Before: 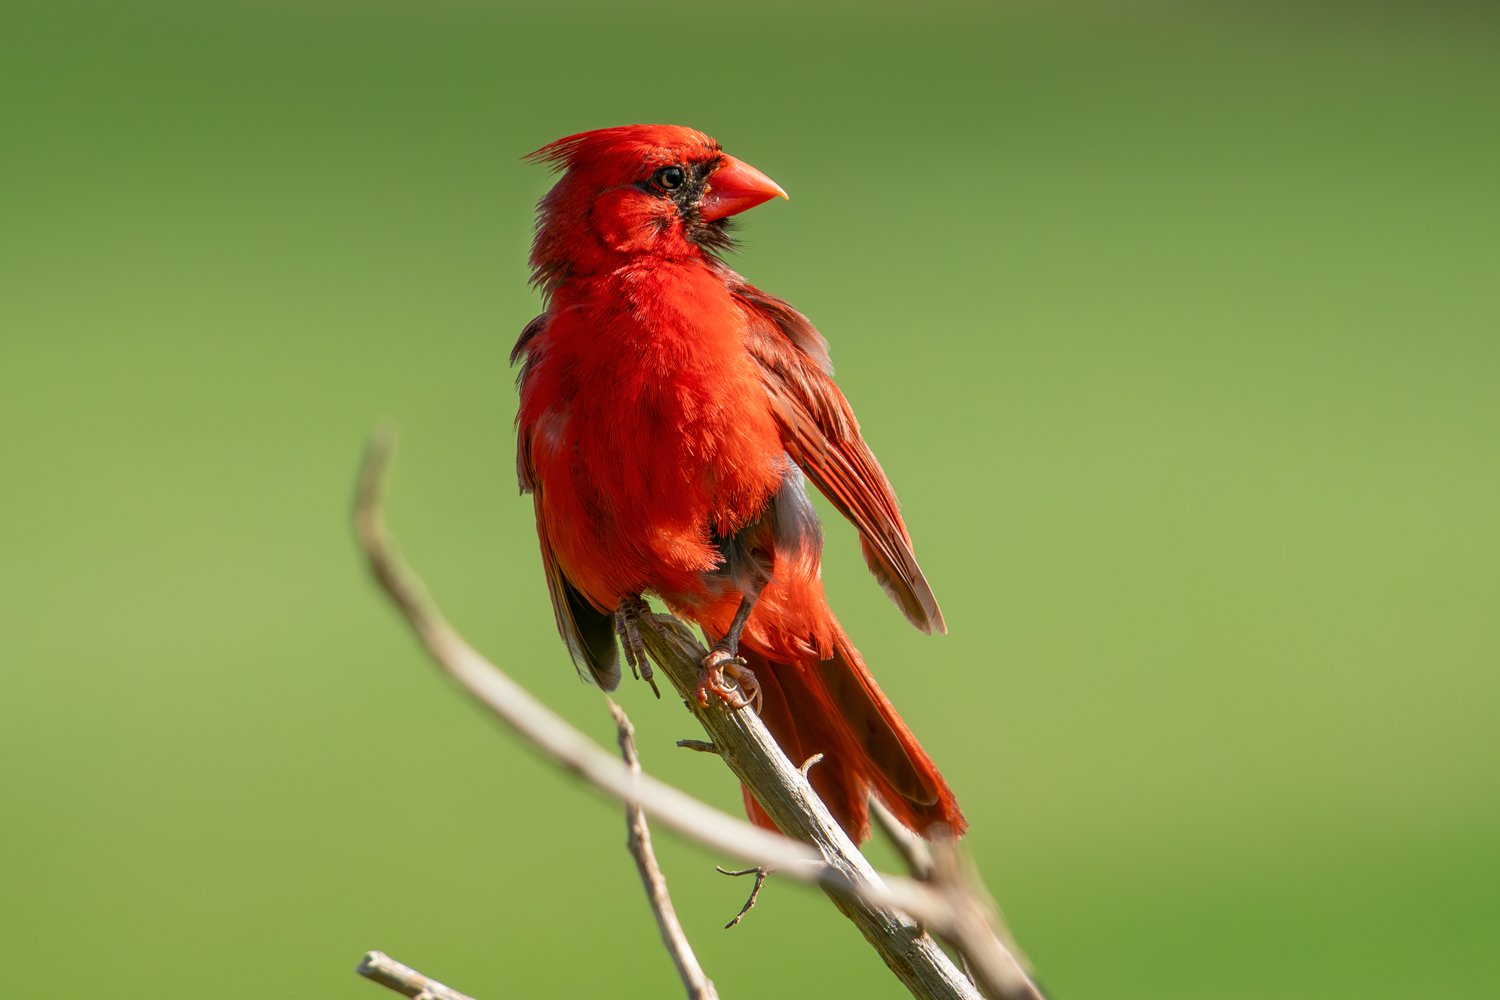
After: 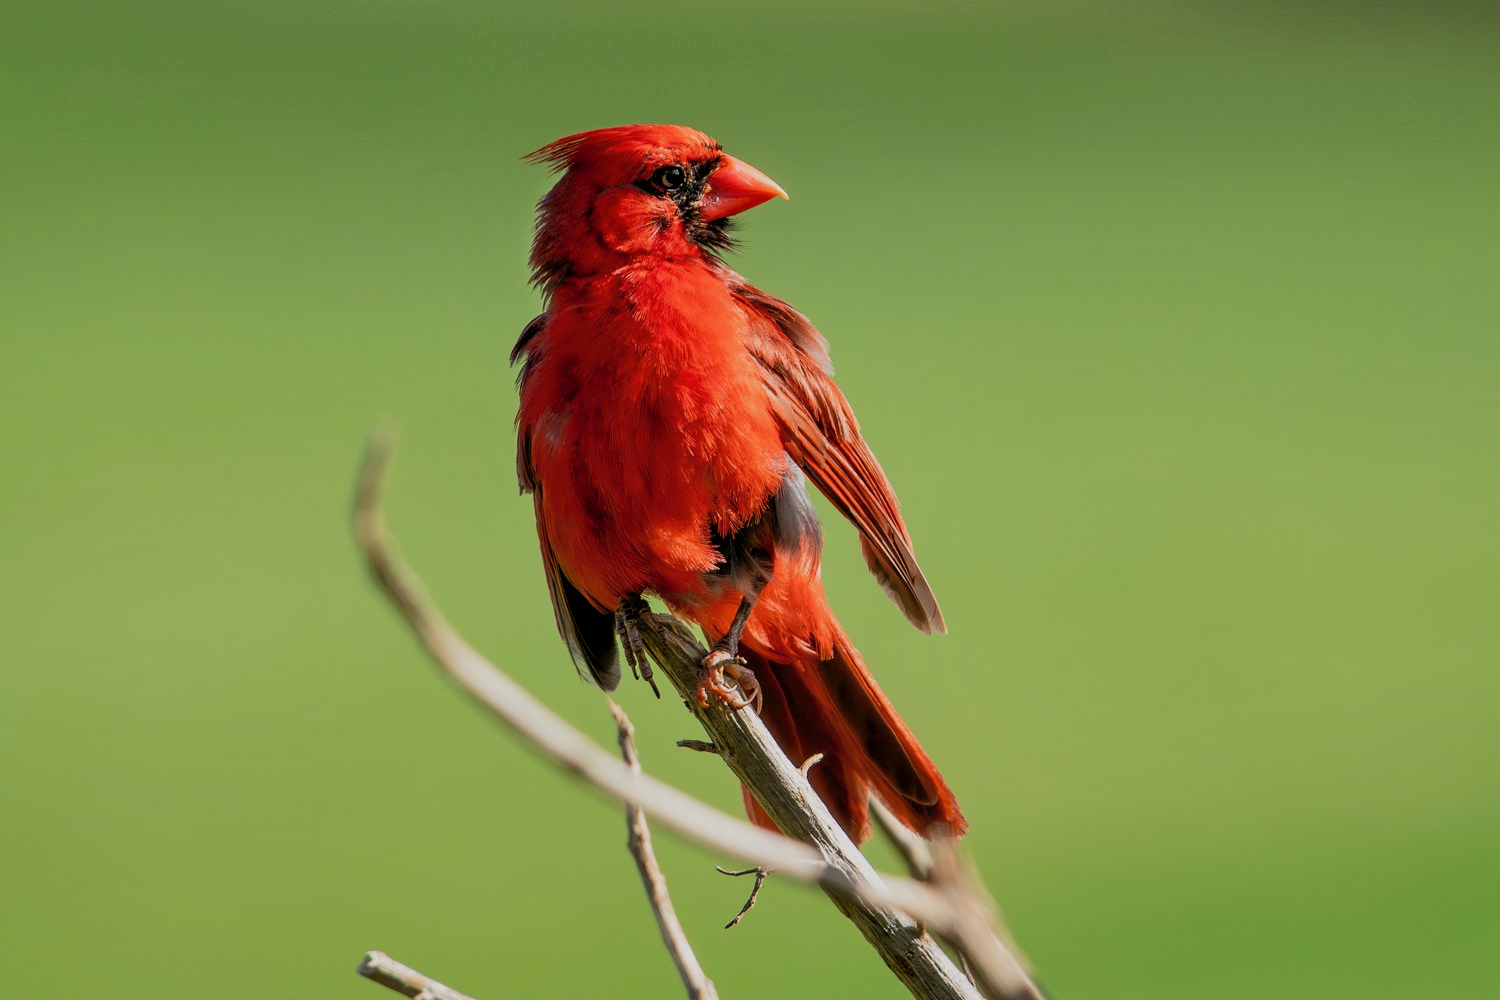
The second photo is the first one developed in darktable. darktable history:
filmic rgb: black relative exposure -5 EV, hardness 2.88, contrast 1.3, highlights saturation mix -30%
shadows and highlights: on, module defaults
